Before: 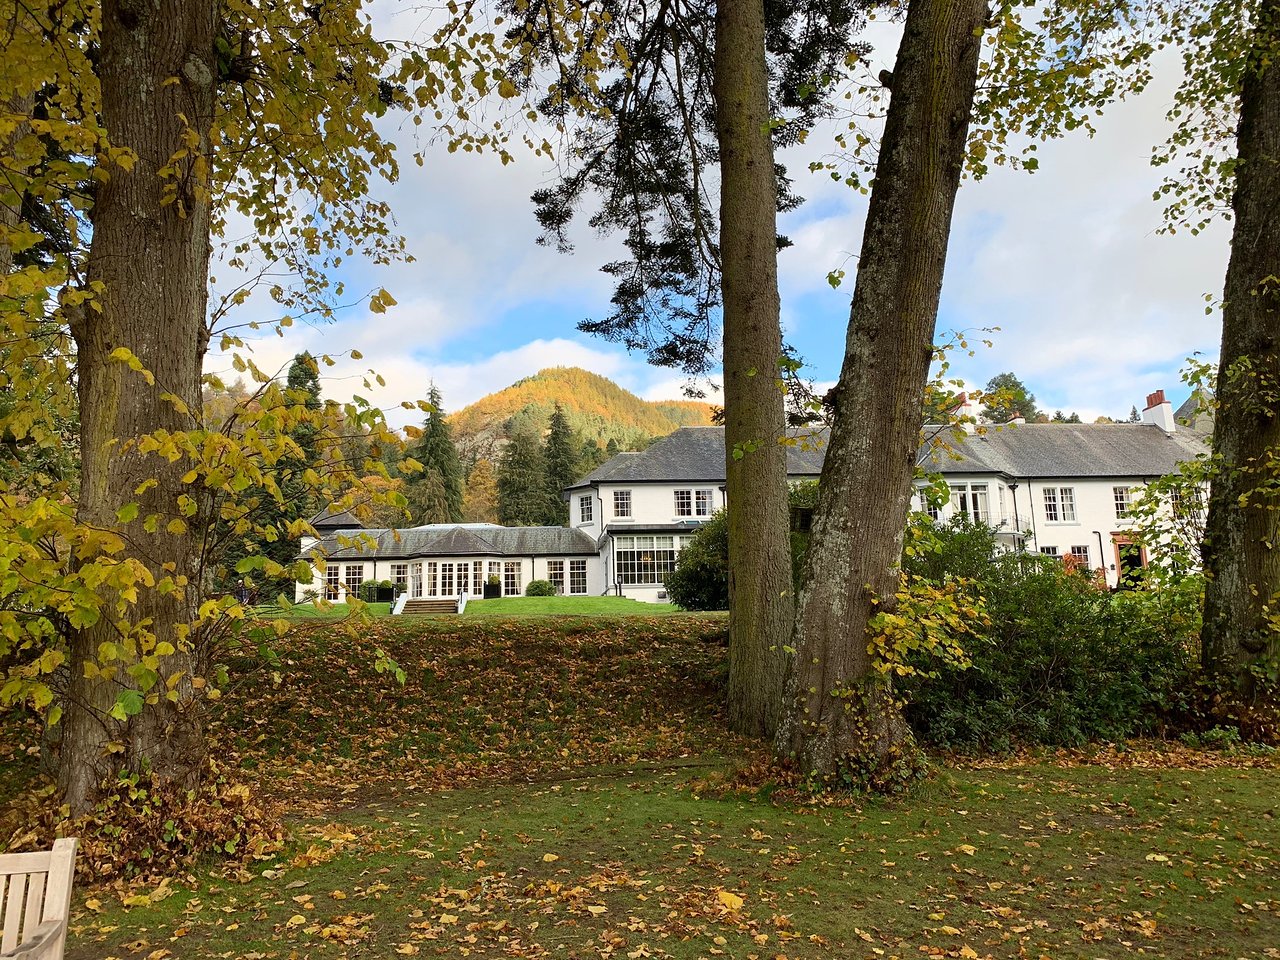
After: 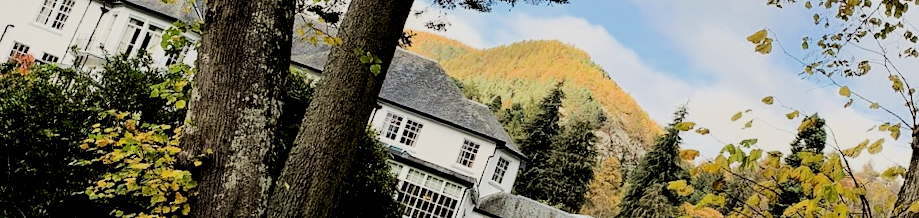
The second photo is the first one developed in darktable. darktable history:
exposure: exposure 0.078 EV, compensate highlight preservation false
tone equalizer: -8 EV -0.417 EV, -7 EV -0.389 EV, -6 EV -0.333 EV, -5 EV -0.222 EV, -3 EV 0.222 EV, -2 EV 0.333 EV, -1 EV 0.389 EV, +0 EV 0.417 EV, edges refinement/feathering 500, mask exposure compensation -1.57 EV, preserve details no
rotate and perspective: rotation -3°, crop left 0.031, crop right 0.968, crop top 0.07, crop bottom 0.93
crop and rotate: angle 16.12°, top 30.835%, bottom 35.653%
local contrast: highlights 100%, shadows 100%, detail 120%, midtone range 0.2
filmic rgb: black relative exposure -3.21 EV, white relative exposure 7.02 EV, hardness 1.46, contrast 1.35
